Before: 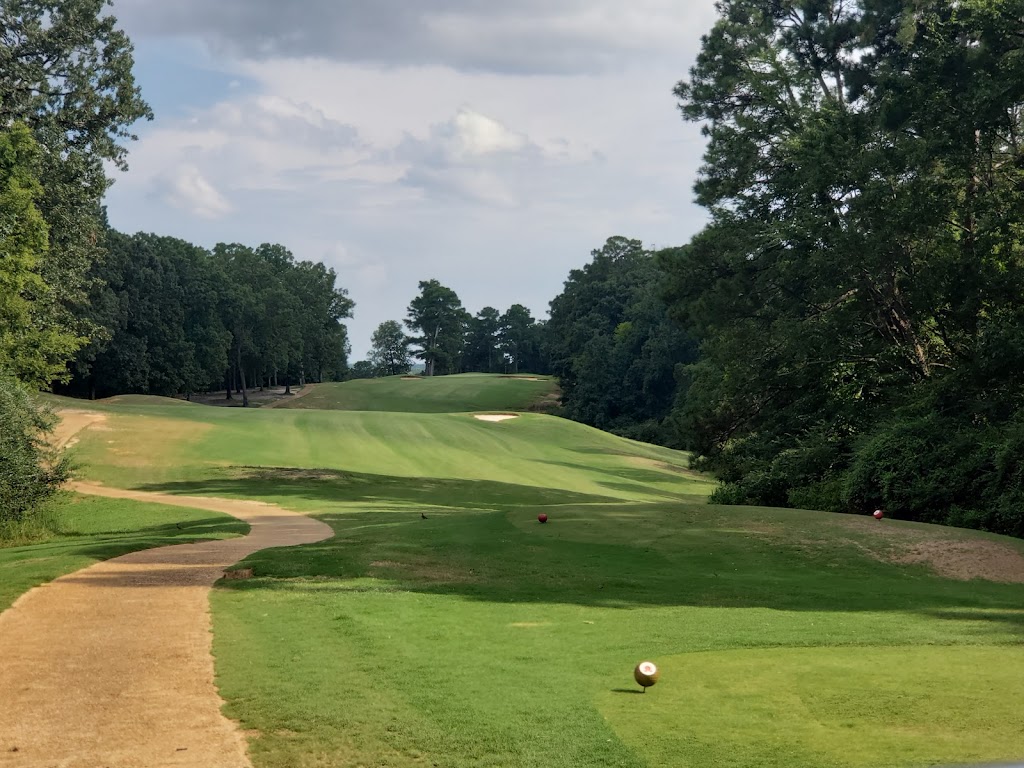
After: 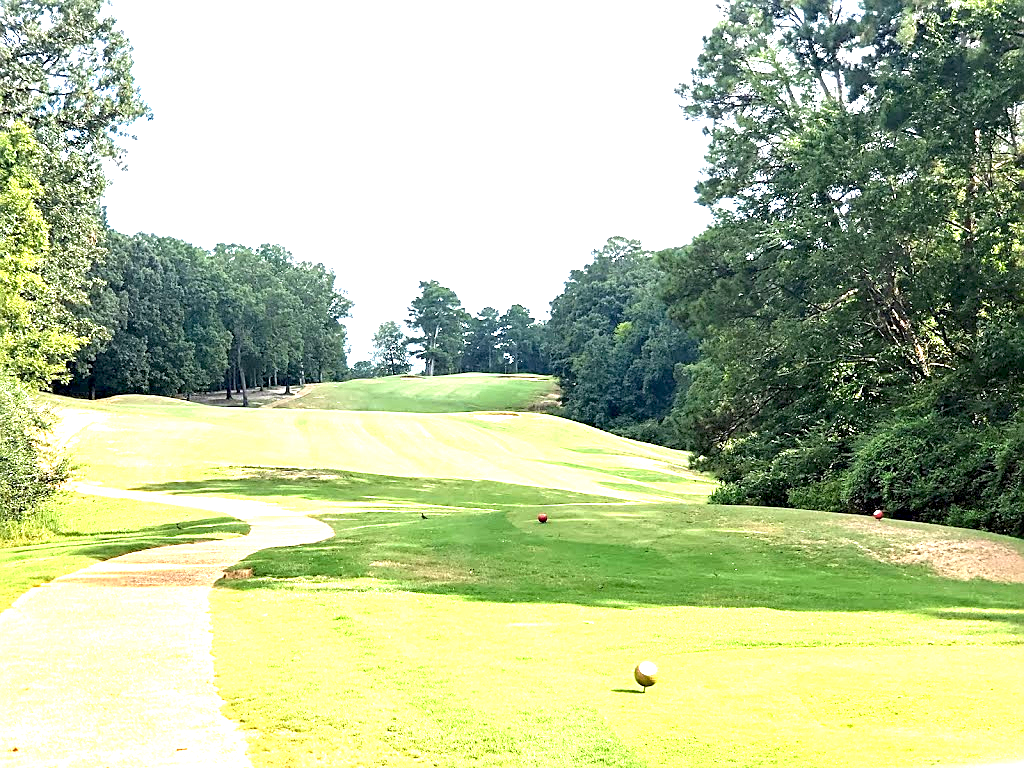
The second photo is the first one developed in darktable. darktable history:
exposure: black level correction 0.001, exposure 2.688 EV, compensate exposure bias true, compensate highlight preservation false
sharpen: on, module defaults
tone equalizer: luminance estimator HSV value / RGB max
